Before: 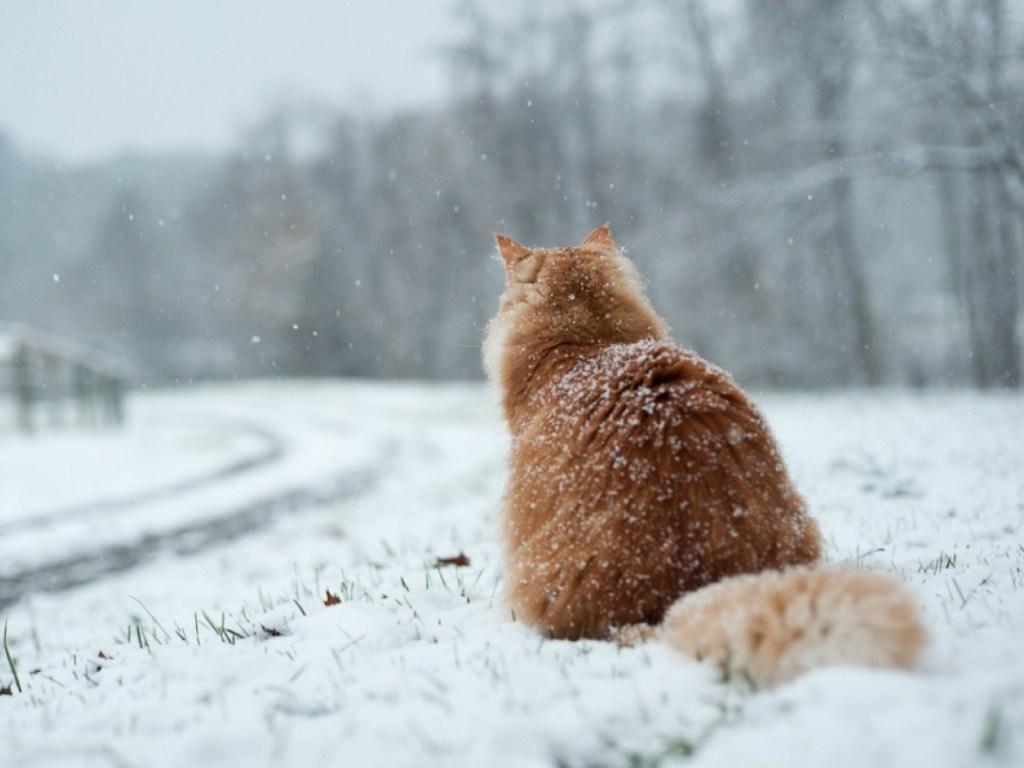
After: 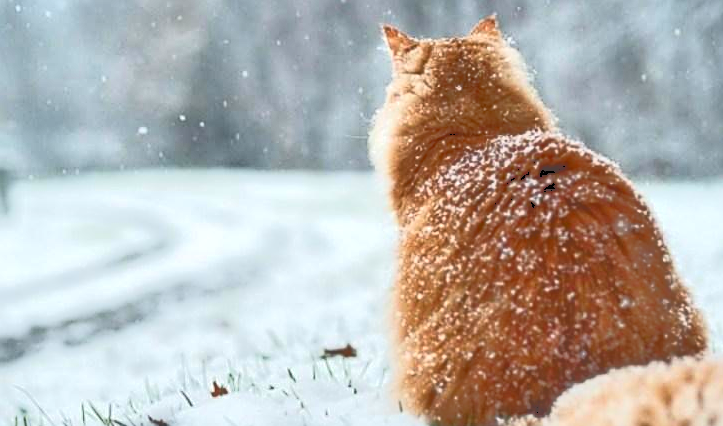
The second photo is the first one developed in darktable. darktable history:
sharpen: on, module defaults
crop: left 11.053%, top 27.216%, right 18.31%, bottom 17.207%
color correction: highlights b* 0.027, saturation 1.34
tone equalizer: -8 EV -0.514 EV, -7 EV -0.335 EV, -6 EV -0.117 EV, -5 EV 0.396 EV, -4 EV 0.975 EV, -3 EV 0.796 EV, -2 EV -0.012 EV, -1 EV 0.123 EV, +0 EV -0.019 EV
tone curve: curves: ch0 [(0, 0) (0.003, 0.345) (0.011, 0.345) (0.025, 0.345) (0.044, 0.349) (0.069, 0.353) (0.1, 0.356) (0.136, 0.359) (0.177, 0.366) (0.224, 0.378) (0.277, 0.398) (0.335, 0.429) (0.399, 0.476) (0.468, 0.545) (0.543, 0.624) (0.623, 0.721) (0.709, 0.811) (0.801, 0.876) (0.898, 0.913) (1, 1)], color space Lab, independent channels, preserve colors none
local contrast: highlights 22%, detail 150%
